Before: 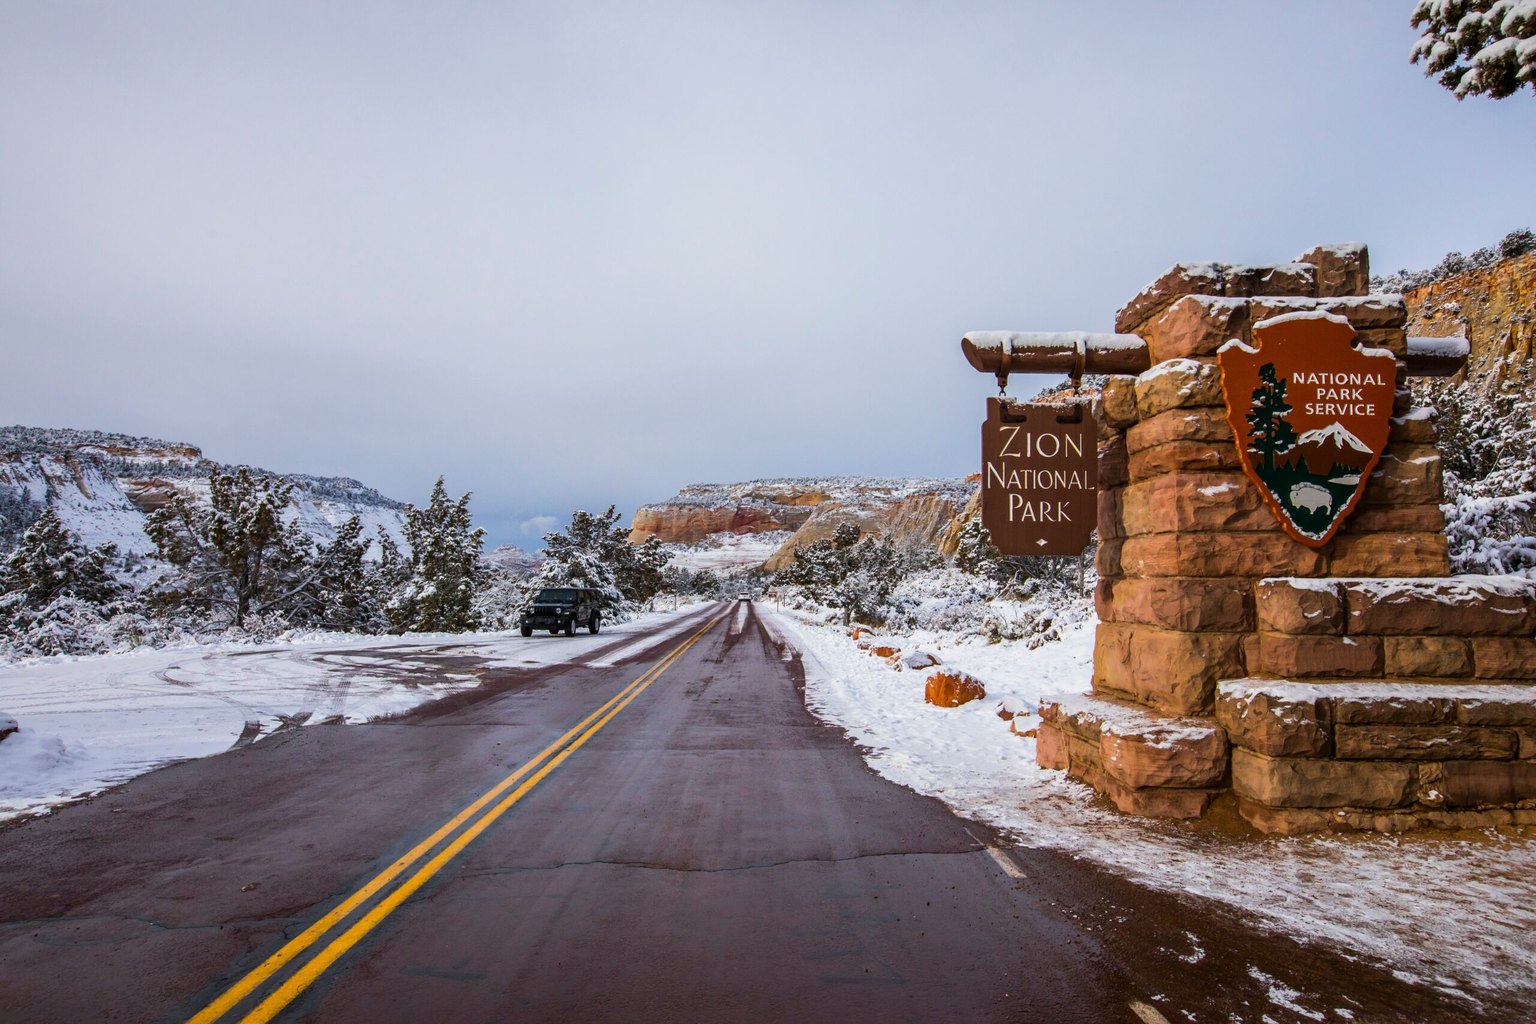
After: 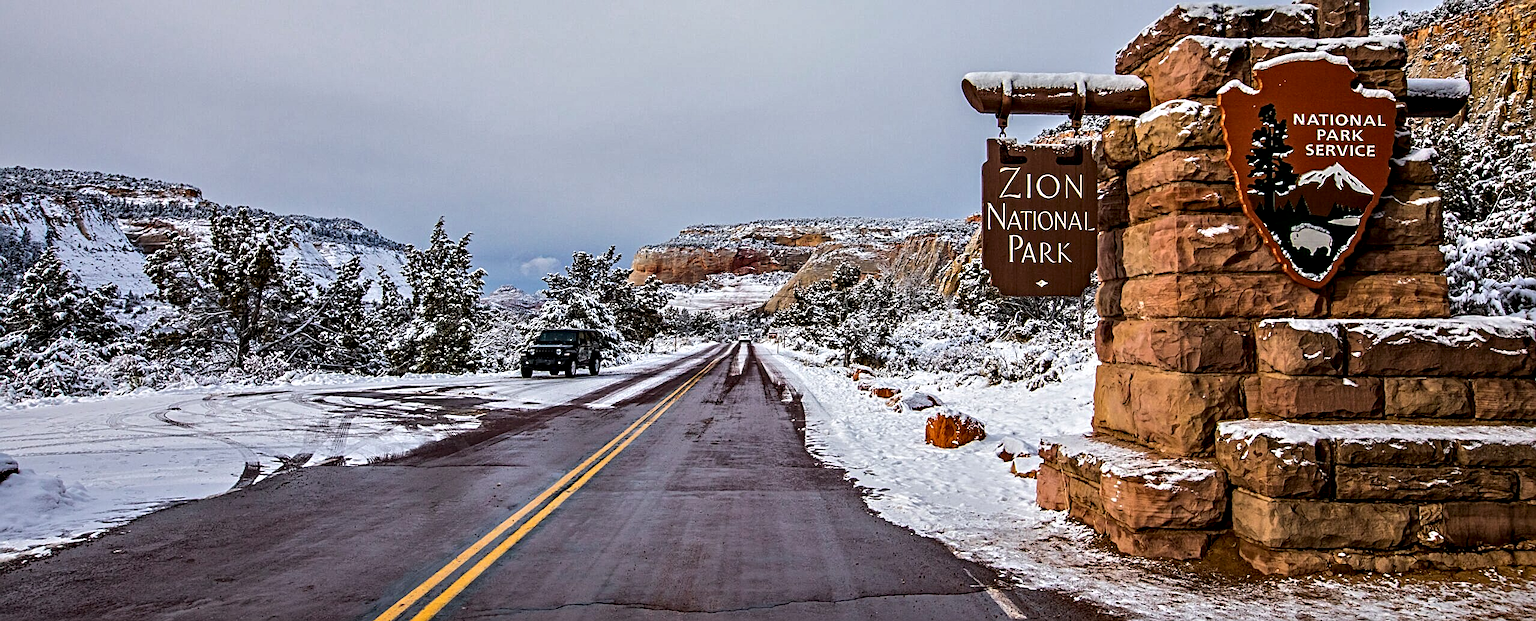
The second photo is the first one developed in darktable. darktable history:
crop and rotate: top 25.357%, bottom 13.942%
sharpen: on, module defaults
shadows and highlights: shadows -20, white point adjustment -2, highlights -35
contrast equalizer: octaves 7, y [[0.5, 0.542, 0.583, 0.625, 0.667, 0.708], [0.5 ×6], [0.5 ×6], [0 ×6], [0 ×6]]
